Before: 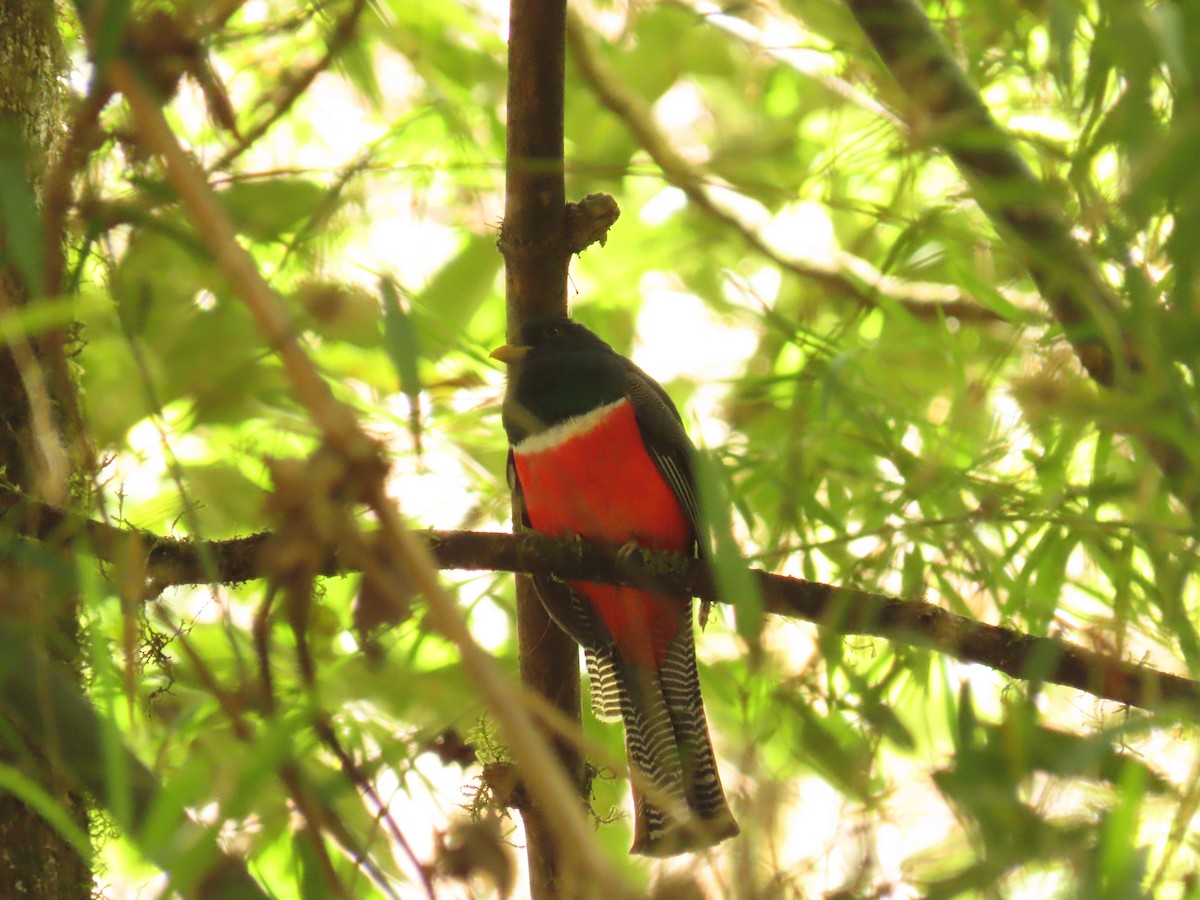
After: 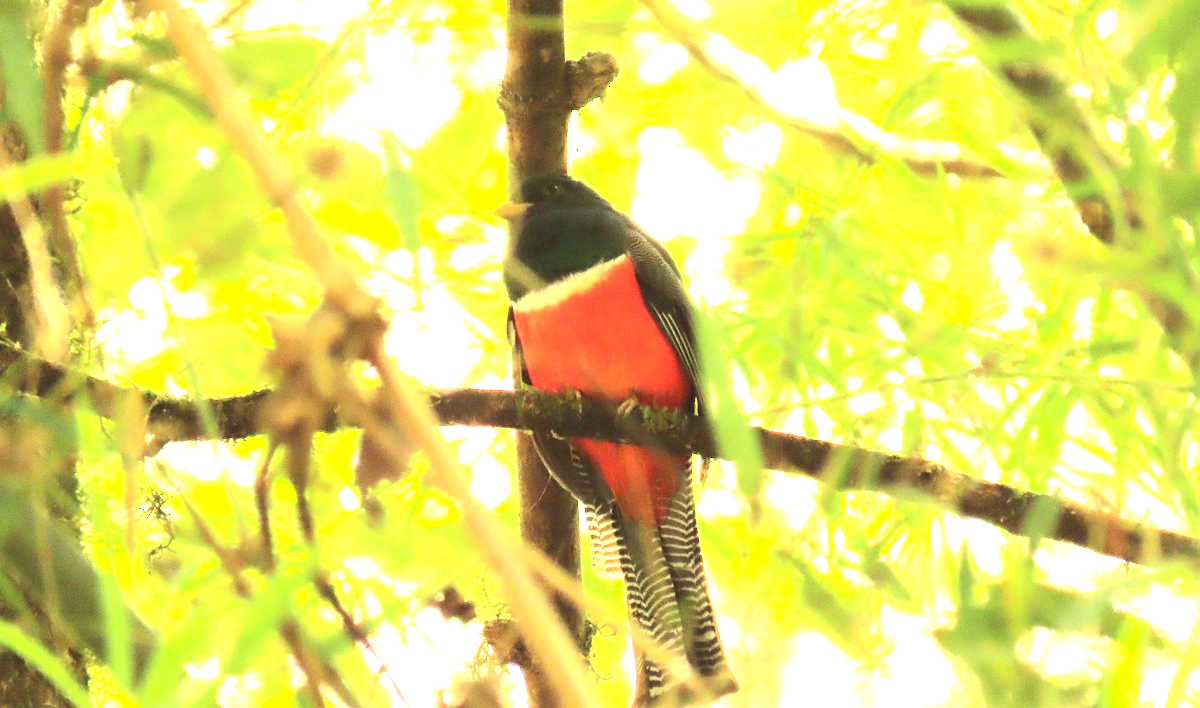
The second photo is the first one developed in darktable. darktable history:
contrast brightness saturation: contrast 0.224
crop and rotate: top 15.922%, bottom 5.367%
exposure: black level correction 0, exposure 1.905 EV, compensate highlight preservation false
